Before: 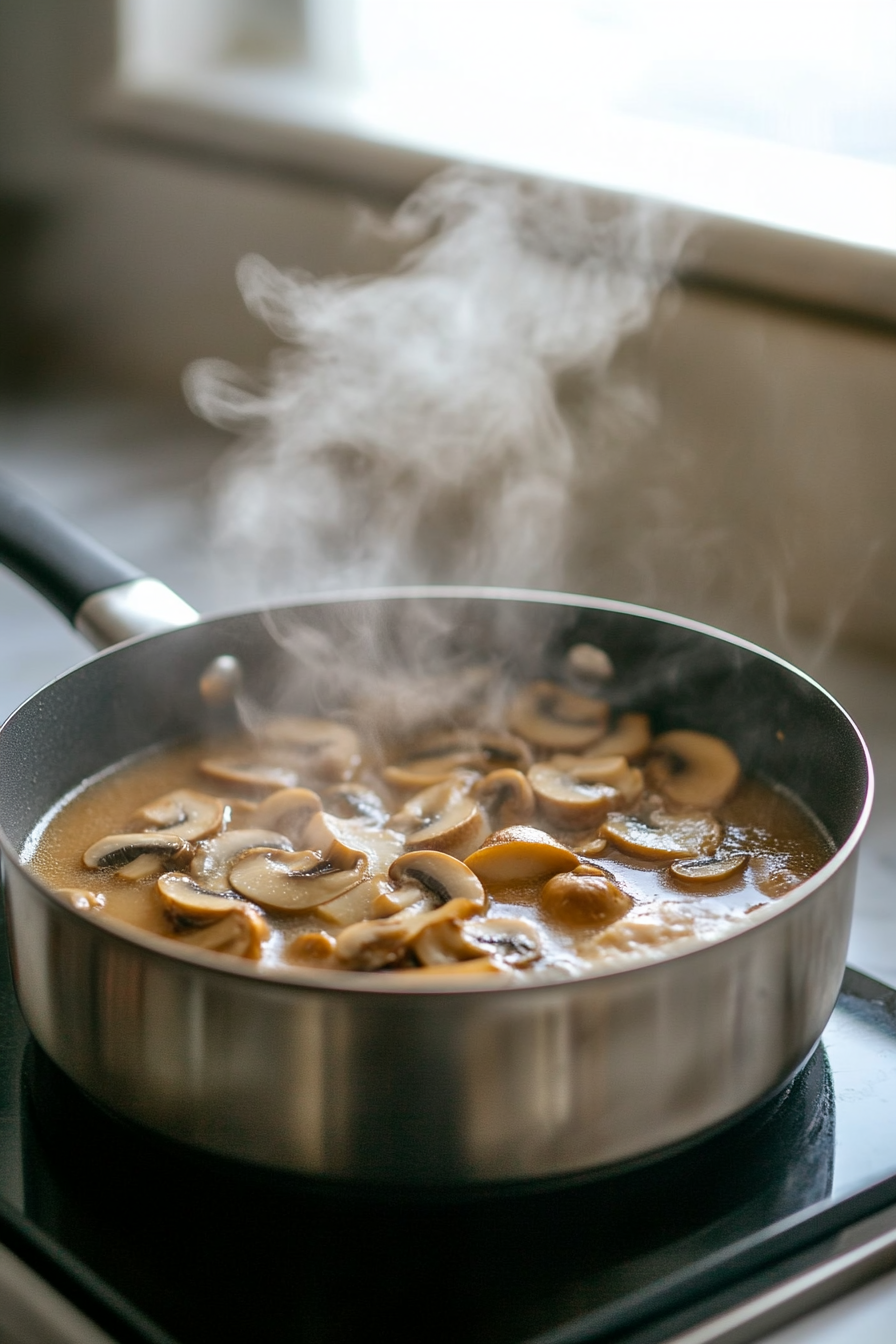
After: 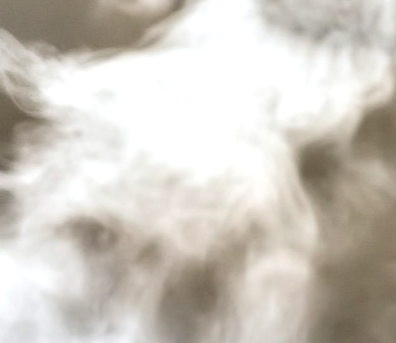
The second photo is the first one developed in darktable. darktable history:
exposure: exposure -0.016 EV, compensate highlight preservation false
tone equalizer: -8 EV -1.06 EV, -7 EV -1.03 EV, -6 EV -0.885 EV, -5 EV -0.578 EV, -3 EV 0.588 EV, -2 EV 0.88 EV, -1 EV 0.985 EV, +0 EV 1.07 EV, edges refinement/feathering 500, mask exposure compensation -1.57 EV, preserve details no
crop: left 28.654%, top 16.828%, right 26.731%, bottom 57.589%
